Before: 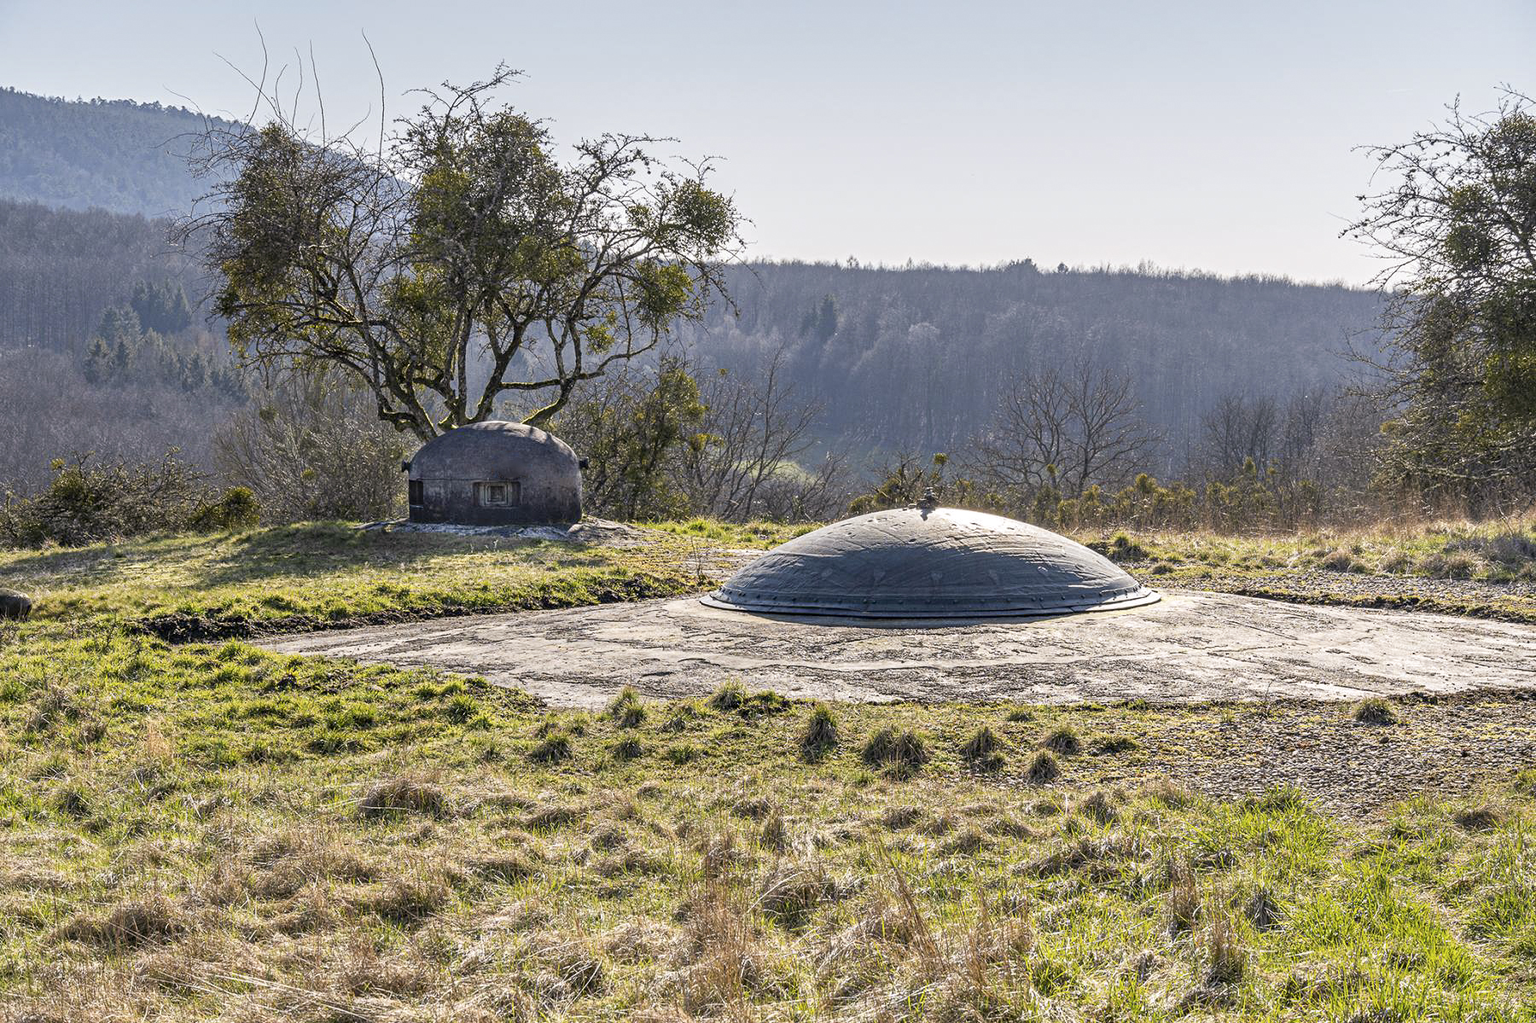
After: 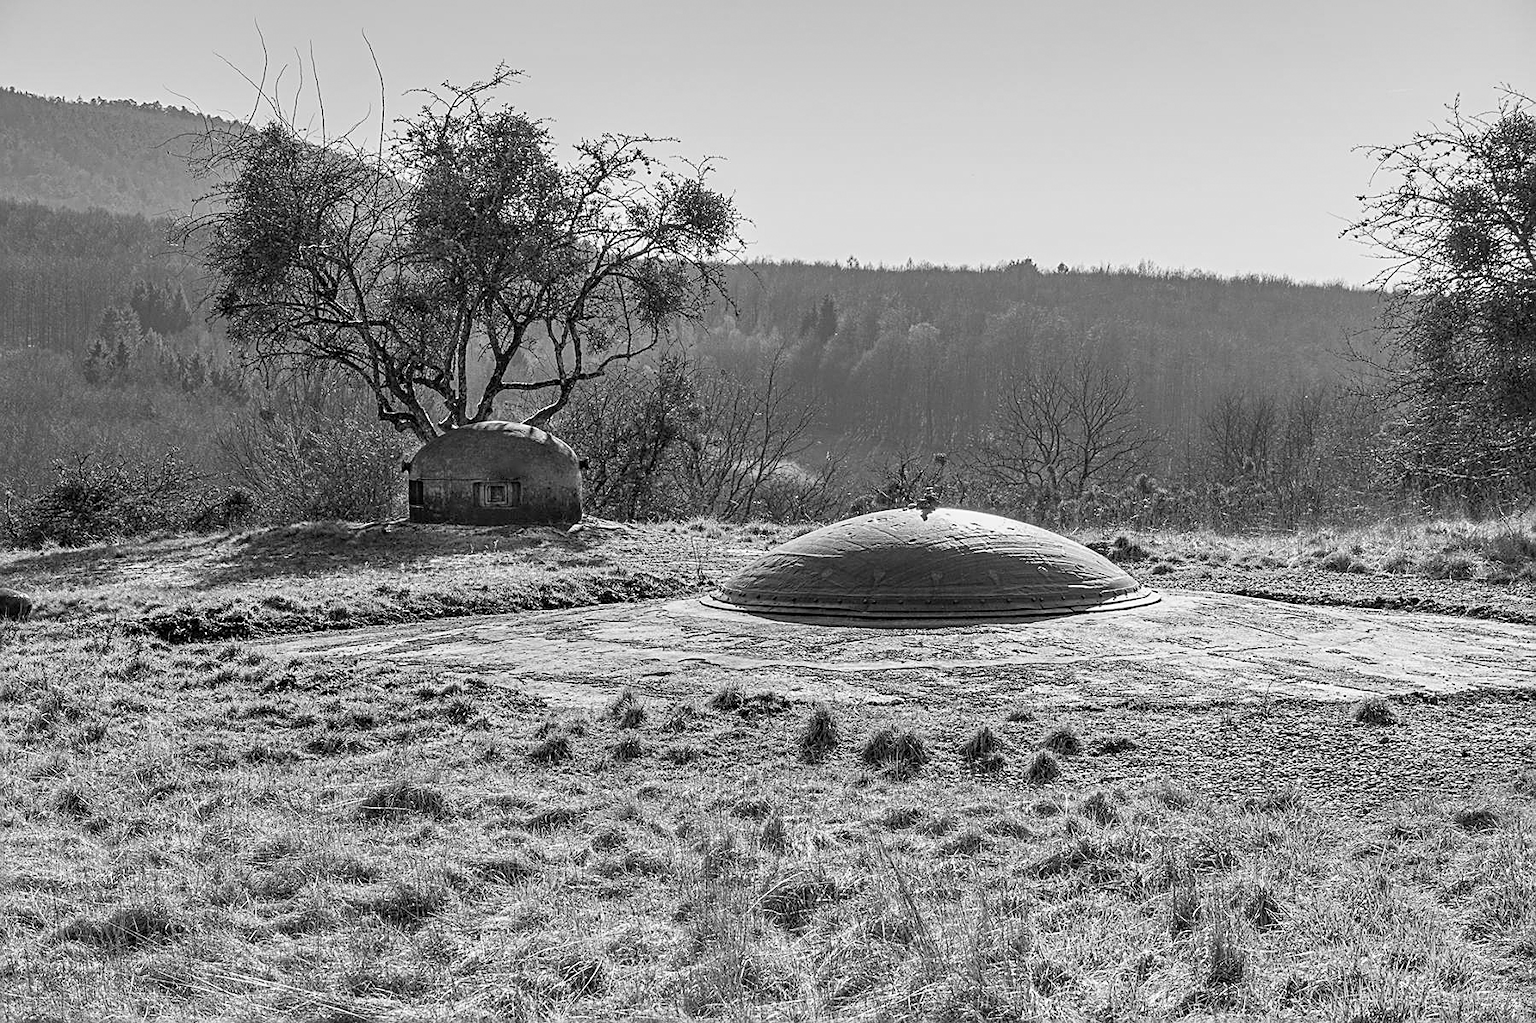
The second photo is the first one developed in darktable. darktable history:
color correction: highlights a* -0.482, highlights b* 9.48, shadows a* -9.48, shadows b* 0.803
monochrome: a -71.75, b 75.82
sharpen: on, module defaults
